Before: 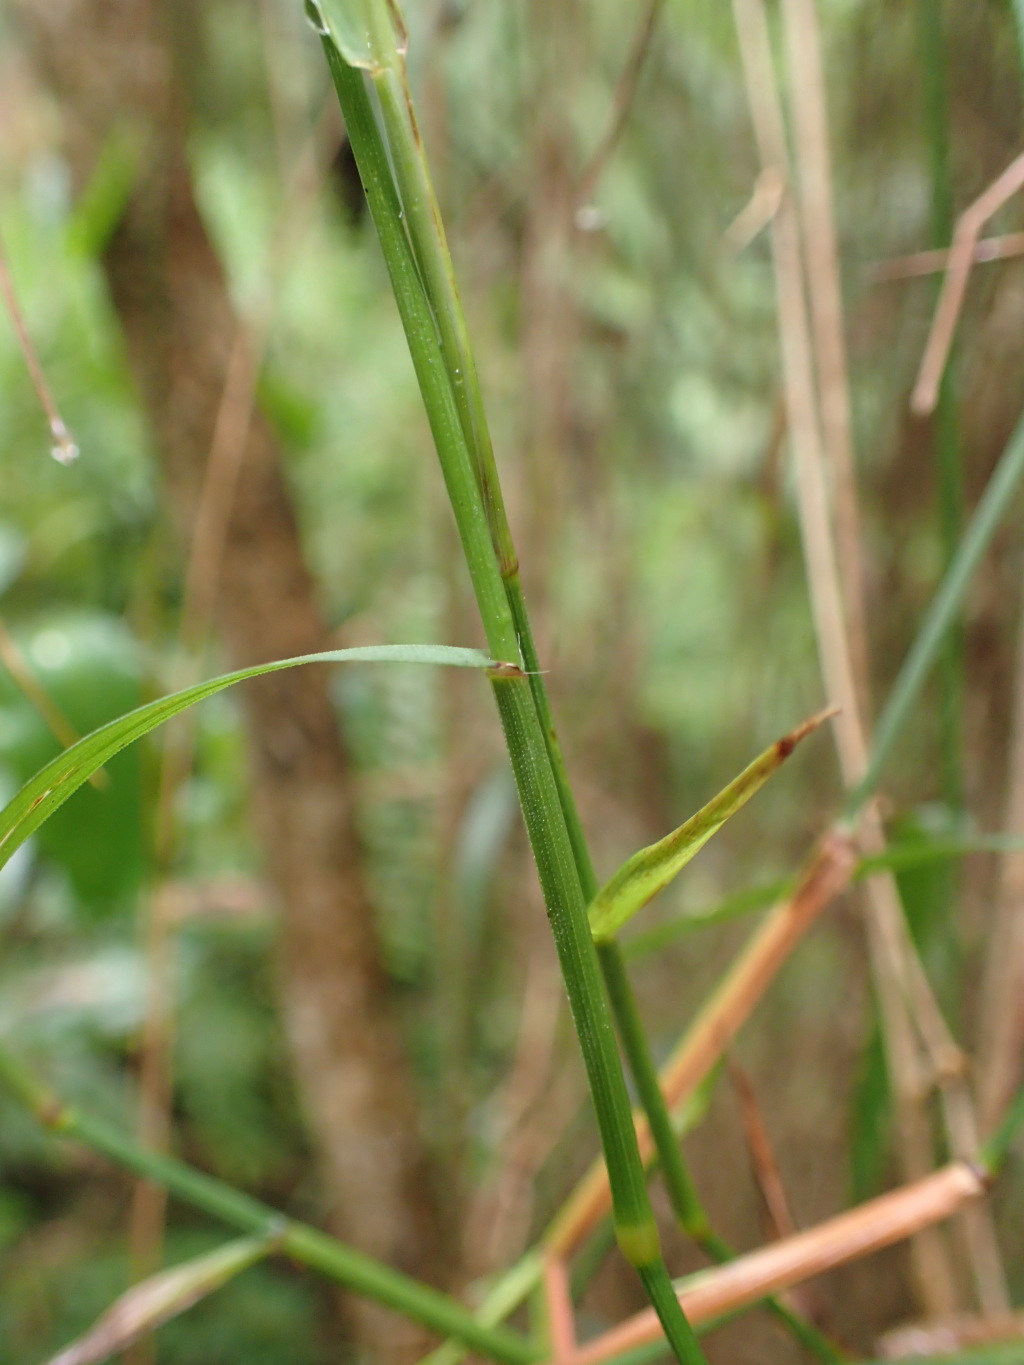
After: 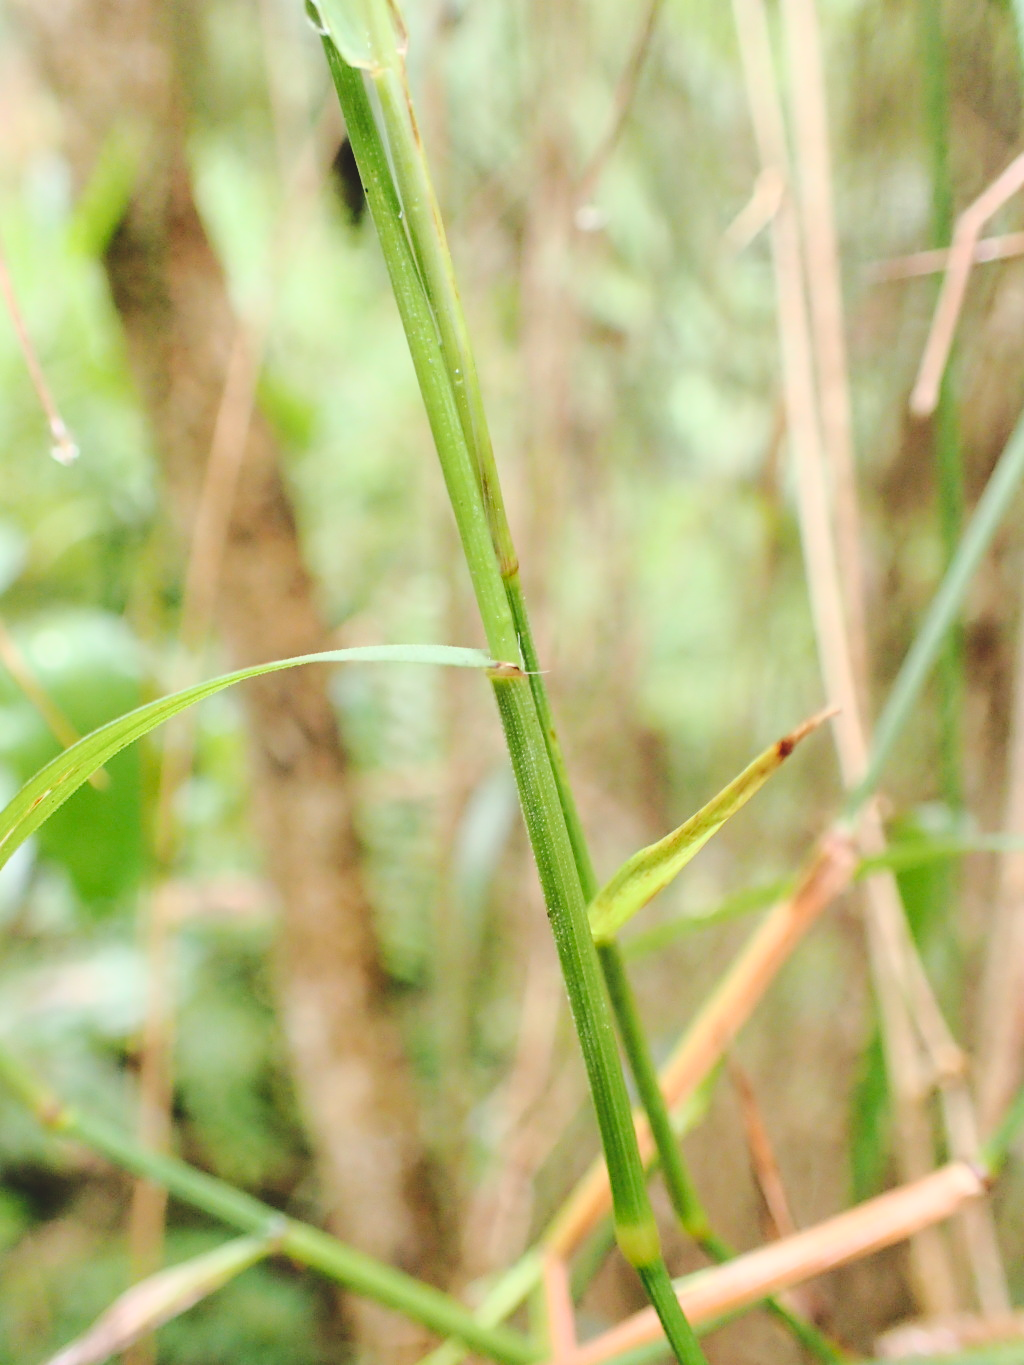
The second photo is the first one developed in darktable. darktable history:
tone curve: curves: ch0 [(0, 0) (0.003, 0.068) (0.011, 0.079) (0.025, 0.092) (0.044, 0.107) (0.069, 0.121) (0.1, 0.134) (0.136, 0.16) (0.177, 0.198) (0.224, 0.242) (0.277, 0.312) (0.335, 0.384) (0.399, 0.461) (0.468, 0.539) (0.543, 0.622) (0.623, 0.691) (0.709, 0.763) (0.801, 0.833) (0.898, 0.909) (1, 1)], preserve colors none
base curve: curves: ch0 [(0, 0) (0.028, 0.03) (0.121, 0.232) (0.46, 0.748) (0.859, 0.968) (1, 1)]
